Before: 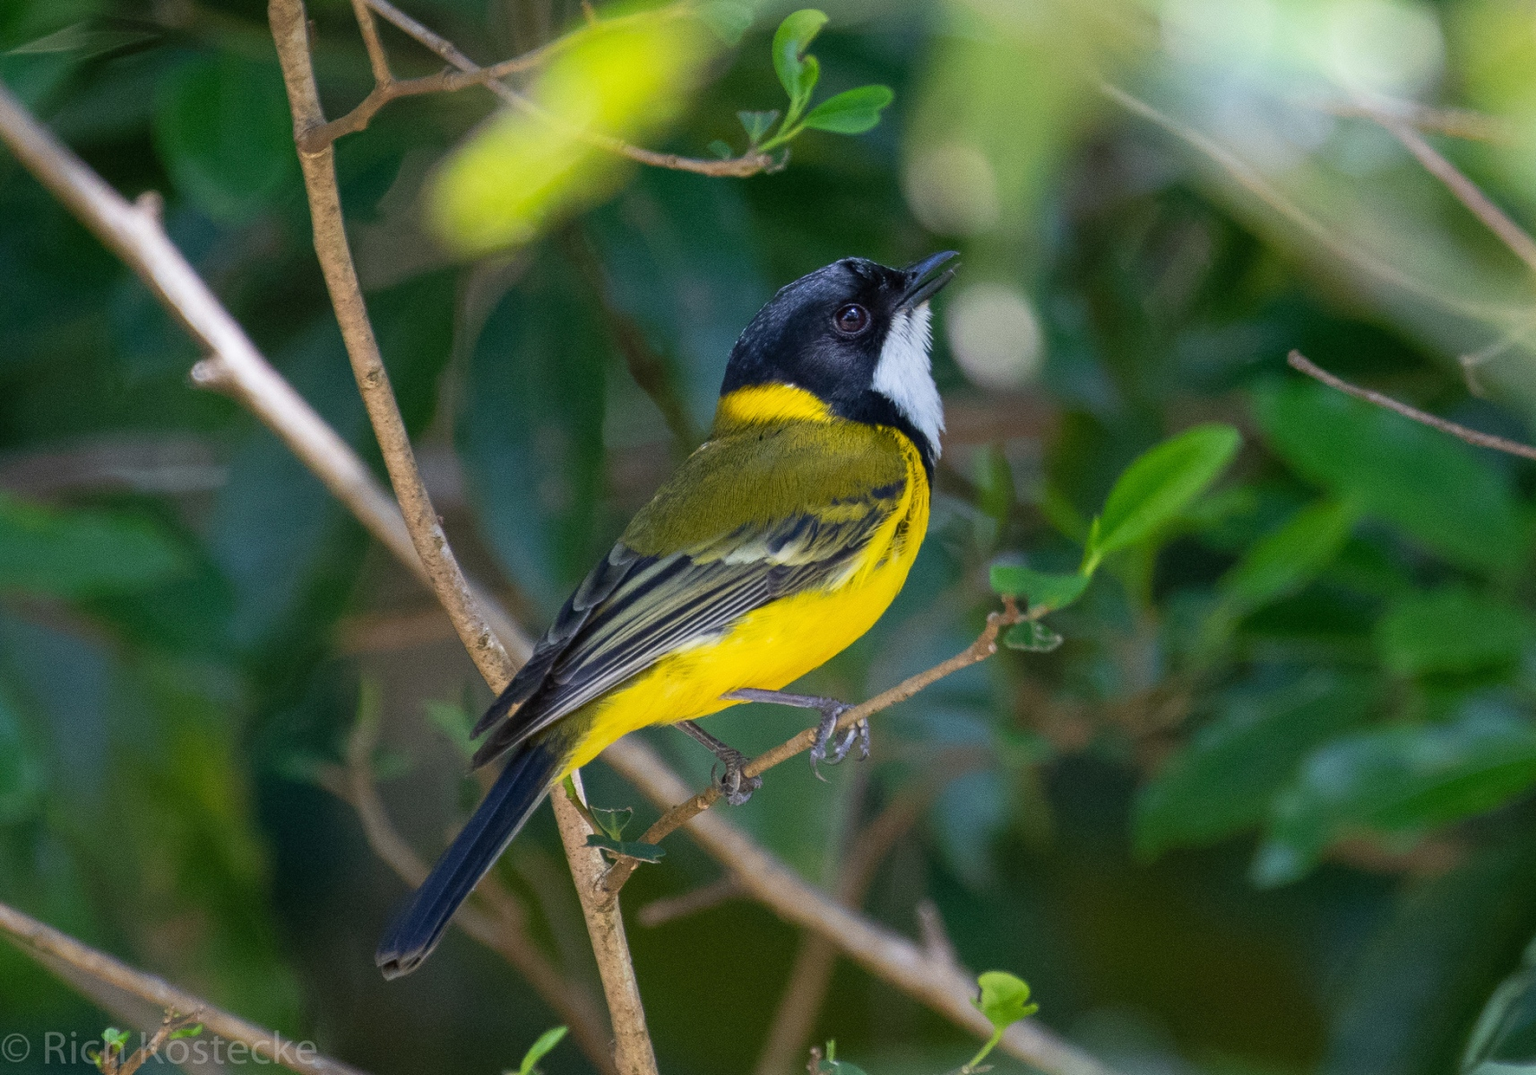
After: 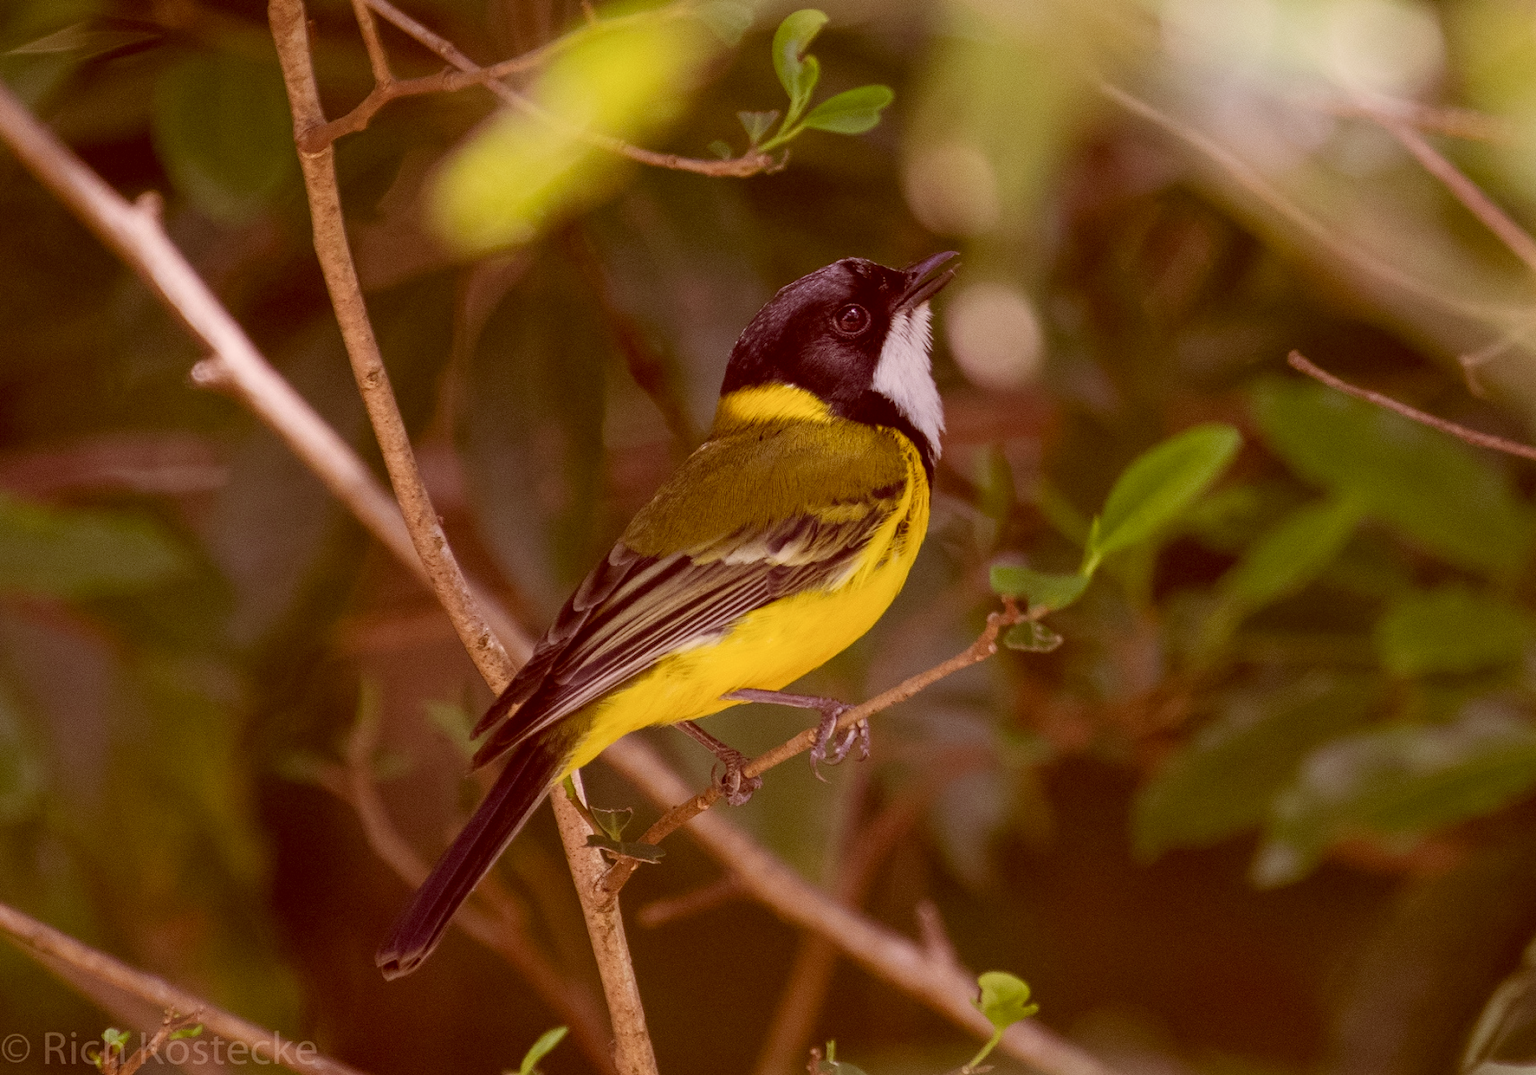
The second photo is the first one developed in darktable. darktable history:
exposure: exposure -0.242 EV, compensate highlight preservation false
color correction: highlights a* 9.03, highlights b* 8.71, shadows a* 40, shadows b* 40, saturation 0.8
